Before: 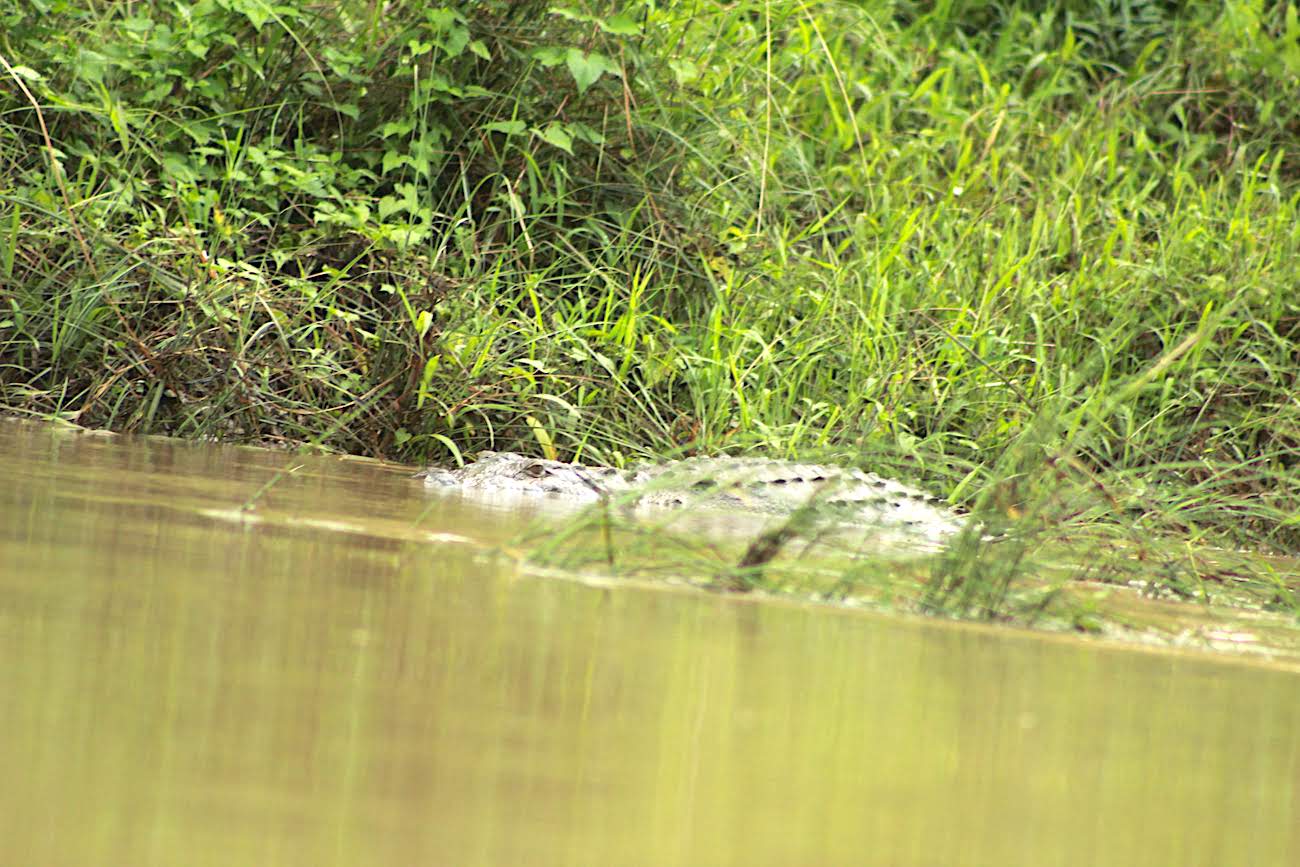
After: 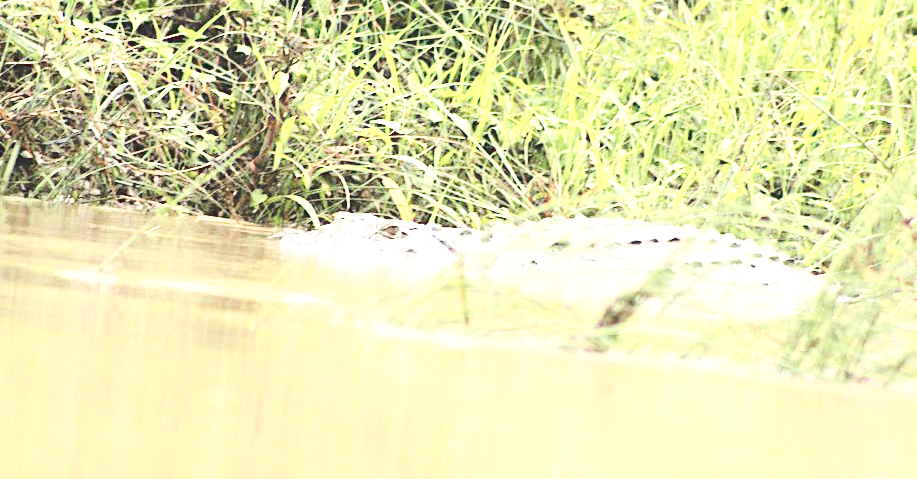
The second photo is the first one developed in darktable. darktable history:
contrast brightness saturation: contrast 0.15, brightness 0.05
levels: levels [0, 0.476, 0.951]
crop: left 11.123%, top 27.61%, right 18.3%, bottom 17.034%
filmic rgb: black relative exposure -7.15 EV, white relative exposure 5.36 EV, hardness 3.02, color science v6 (2022)
tone curve: curves: ch0 [(0, 0) (0.003, 0.195) (0.011, 0.161) (0.025, 0.21) (0.044, 0.24) (0.069, 0.254) (0.1, 0.283) (0.136, 0.347) (0.177, 0.412) (0.224, 0.455) (0.277, 0.531) (0.335, 0.606) (0.399, 0.679) (0.468, 0.748) (0.543, 0.814) (0.623, 0.876) (0.709, 0.927) (0.801, 0.949) (0.898, 0.962) (1, 1)], preserve colors none
